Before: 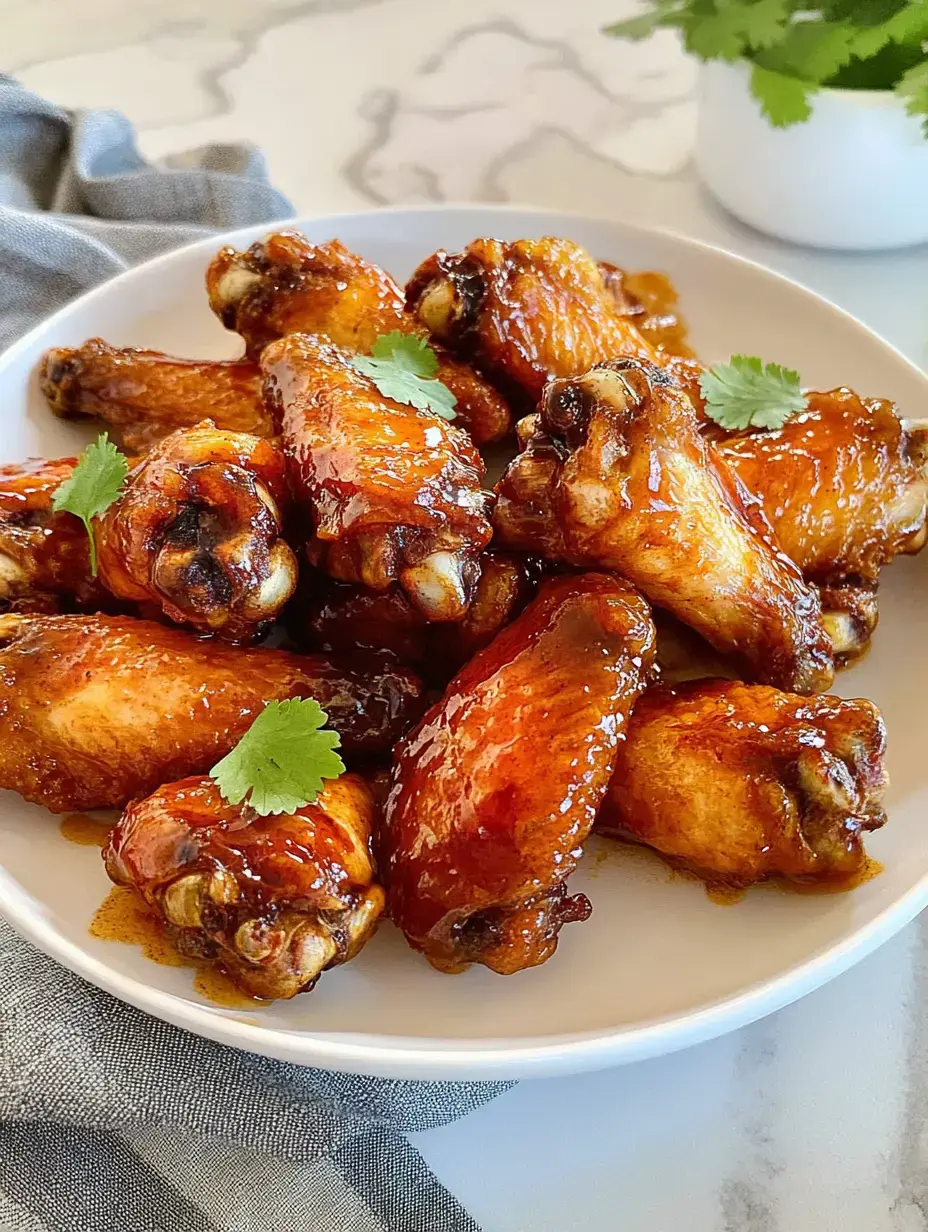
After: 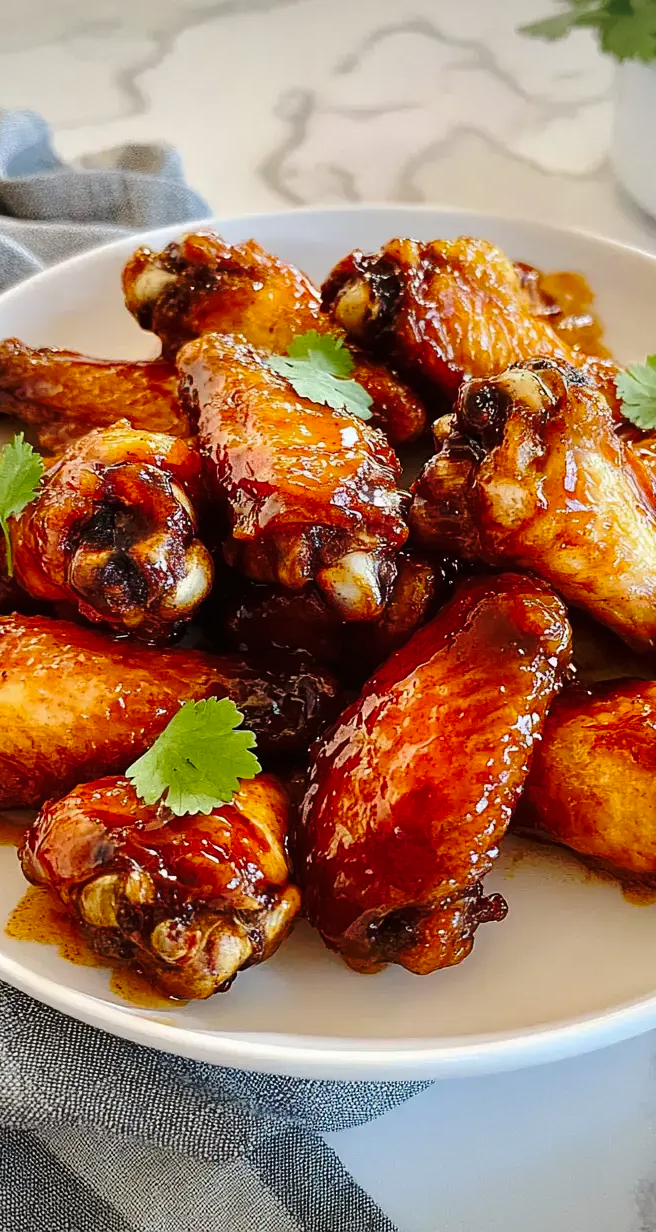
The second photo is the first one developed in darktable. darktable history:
crop and rotate: left 9.061%, right 20.142%
base curve: curves: ch0 [(0, 0) (0.073, 0.04) (0.157, 0.139) (0.492, 0.492) (0.758, 0.758) (1, 1)], preserve colors none
vignetting: fall-off radius 60.92%
